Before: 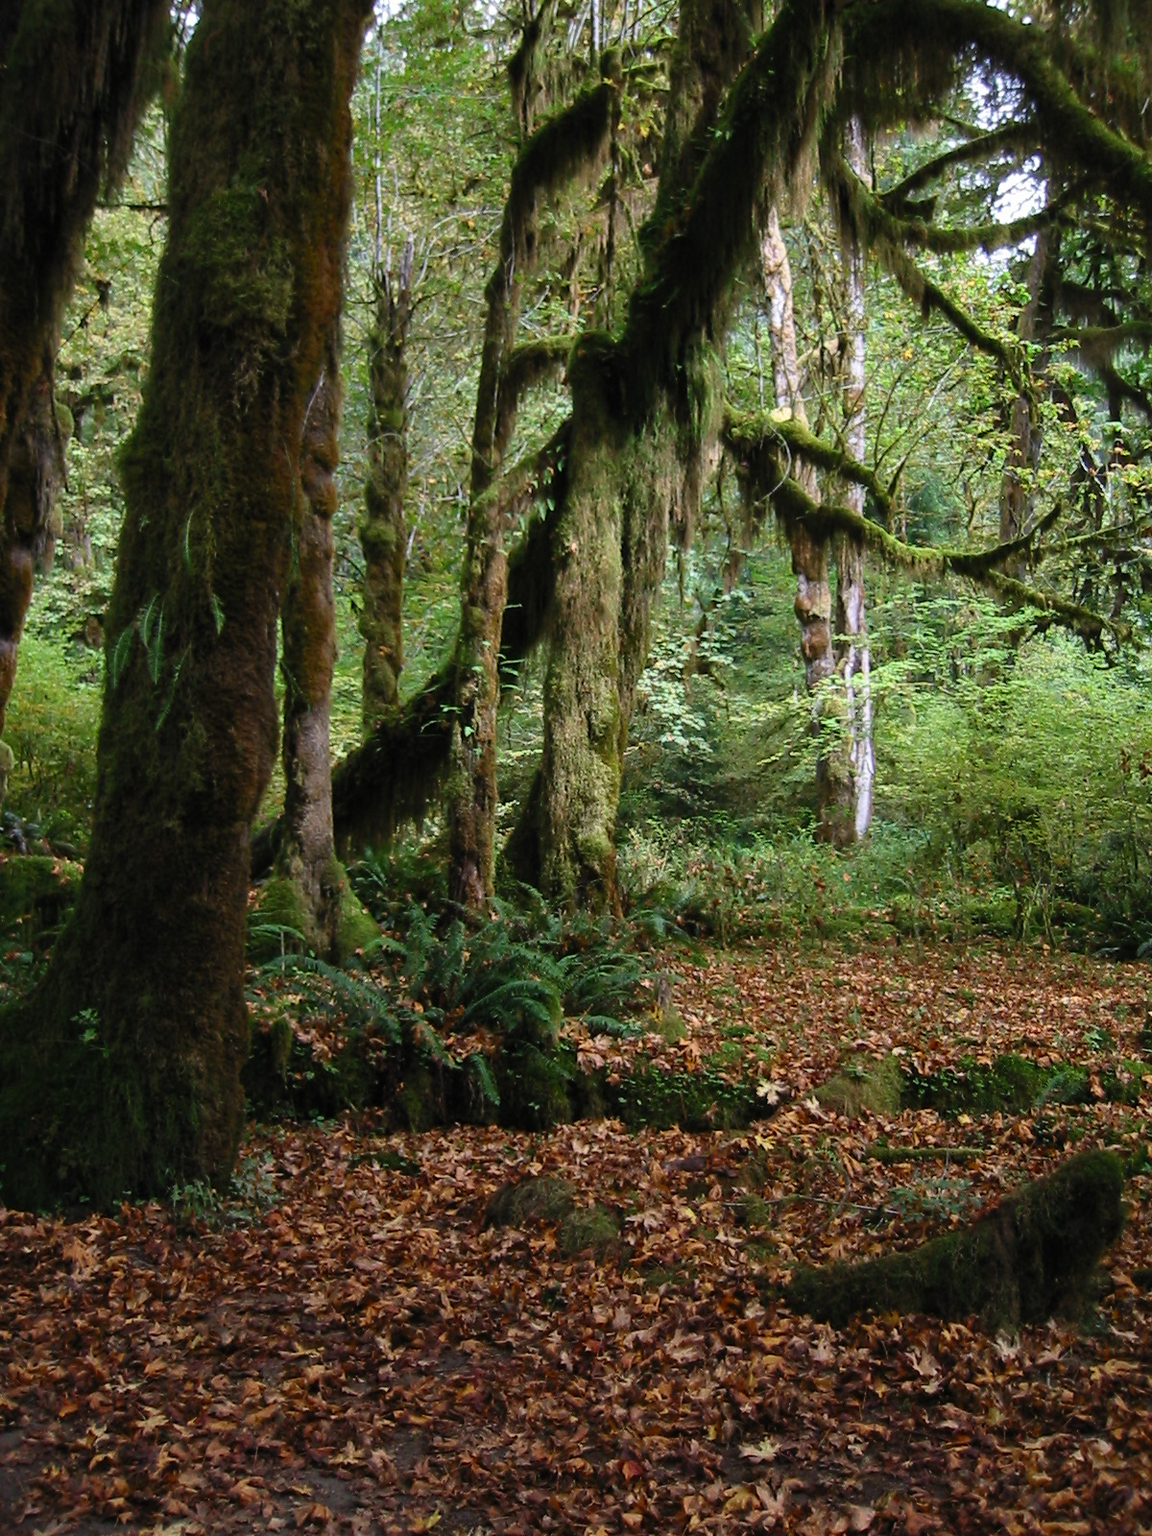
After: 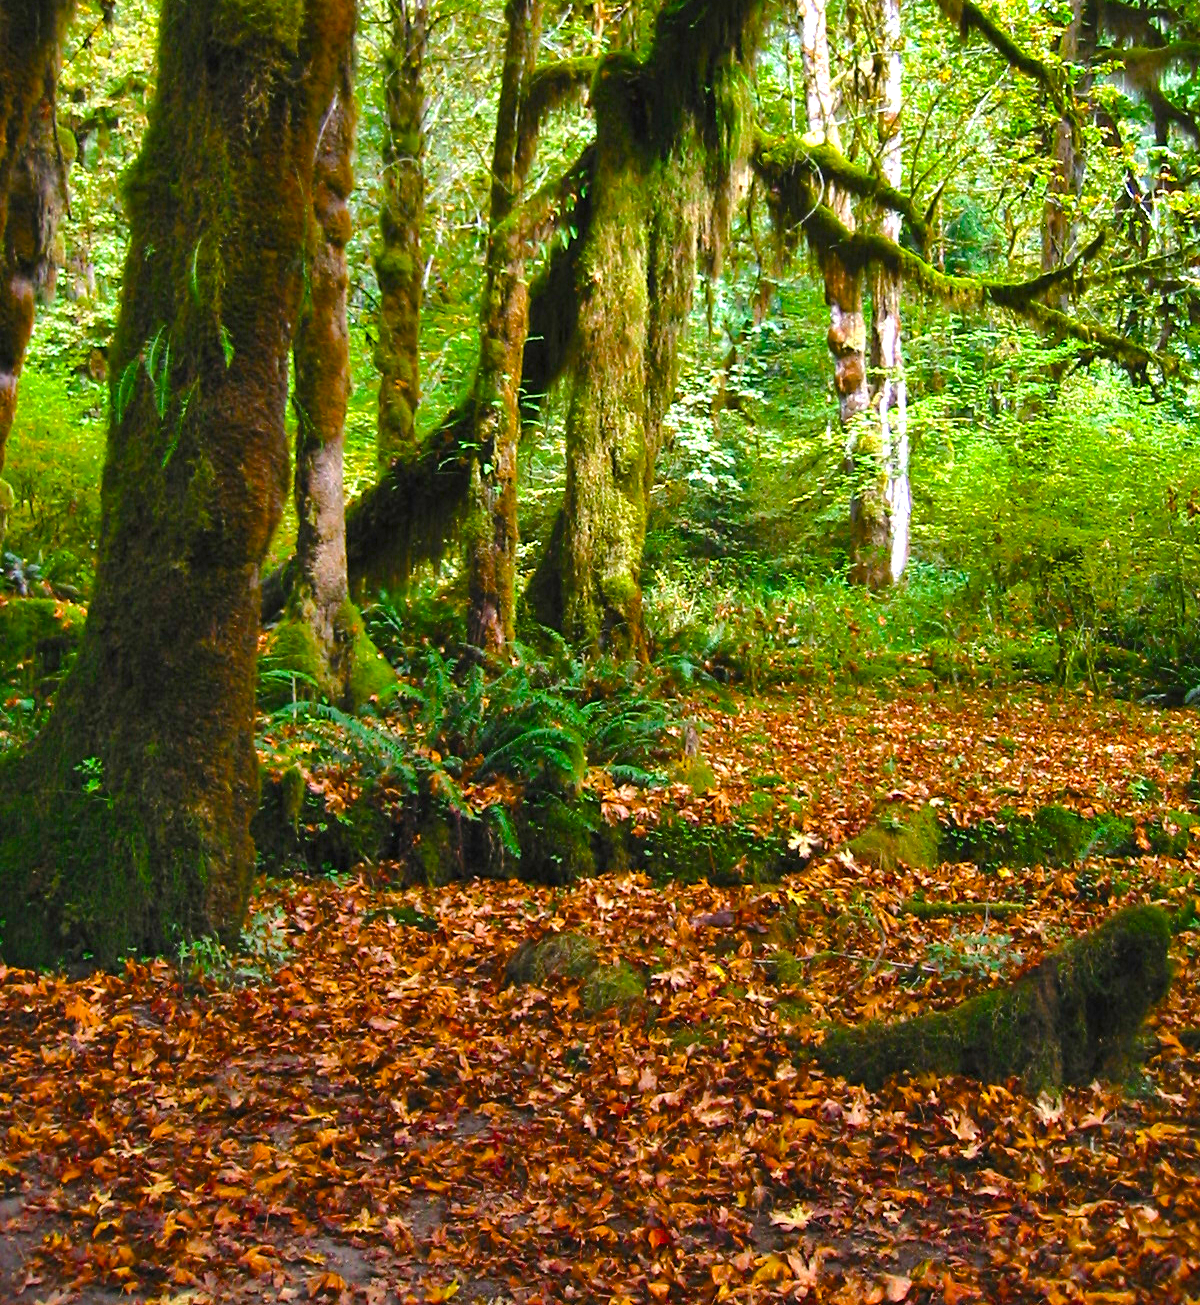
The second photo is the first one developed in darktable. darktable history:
crop and rotate: top 18.389%
shadows and highlights: low approximation 0.01, soften with gaussian
tone equalizer: edges refinement/feathering 500, mask exposure compensation -1.57 EV, preserve details no
color balance rgb: global offset › hue 169°, linear chroma grading › global chroma 14.889%, perceptual saturation grading › global saturation 30.85%, perceptual brilliance grading › mid-tones 9.463%, perceptual brilliance grading › shadows 14.299%, saturation formula JzAzBz (2021)
exposure: exposure 1.207 EV, compensate highlight preservation false
